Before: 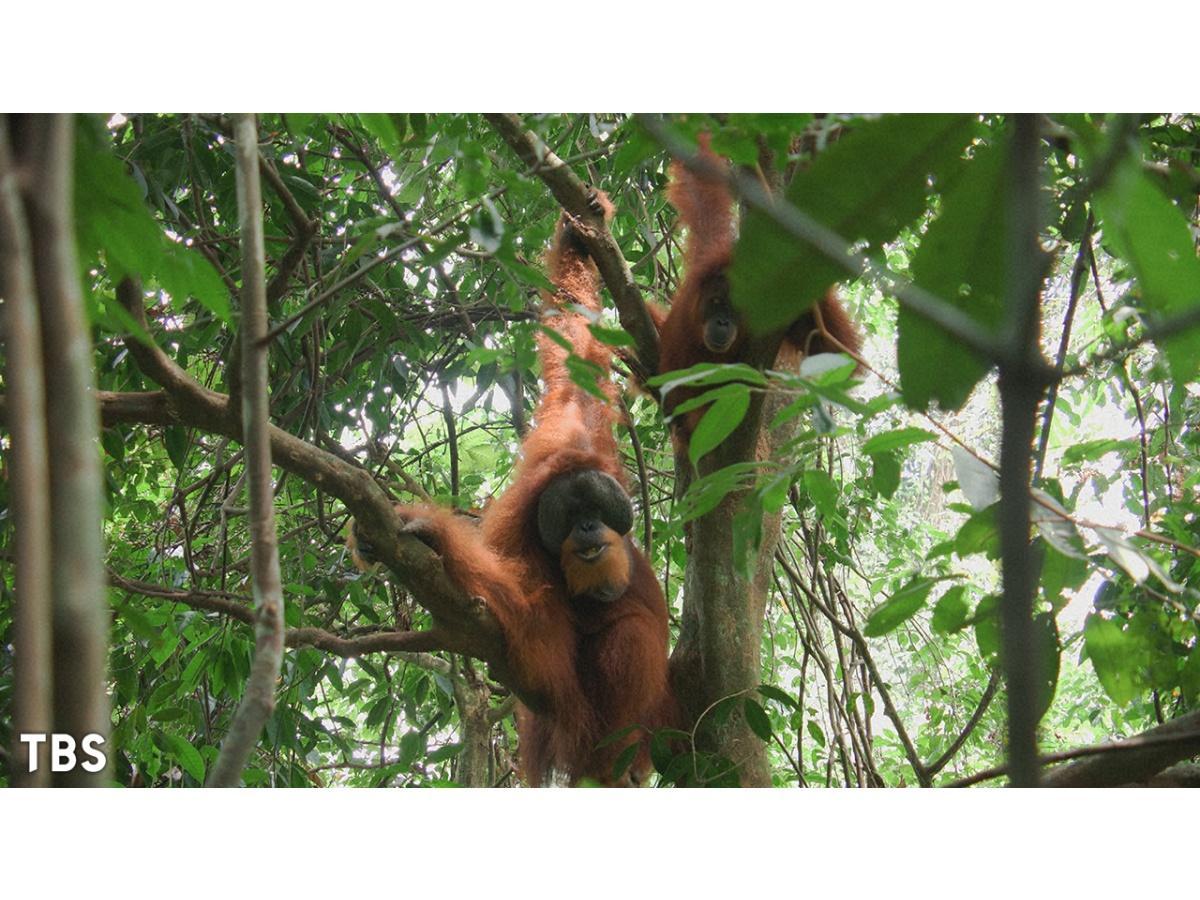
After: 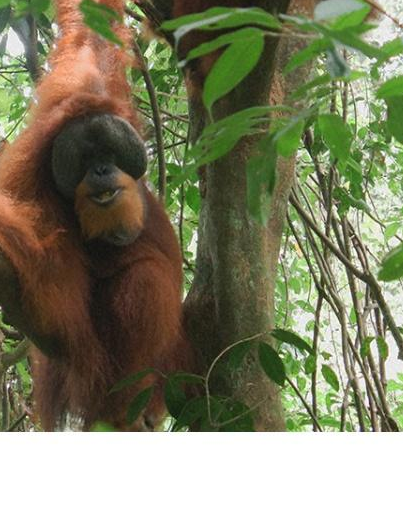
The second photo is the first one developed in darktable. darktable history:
crop: left 40.568%, top 39.595%, right 25.834%, bottom 2.969%
